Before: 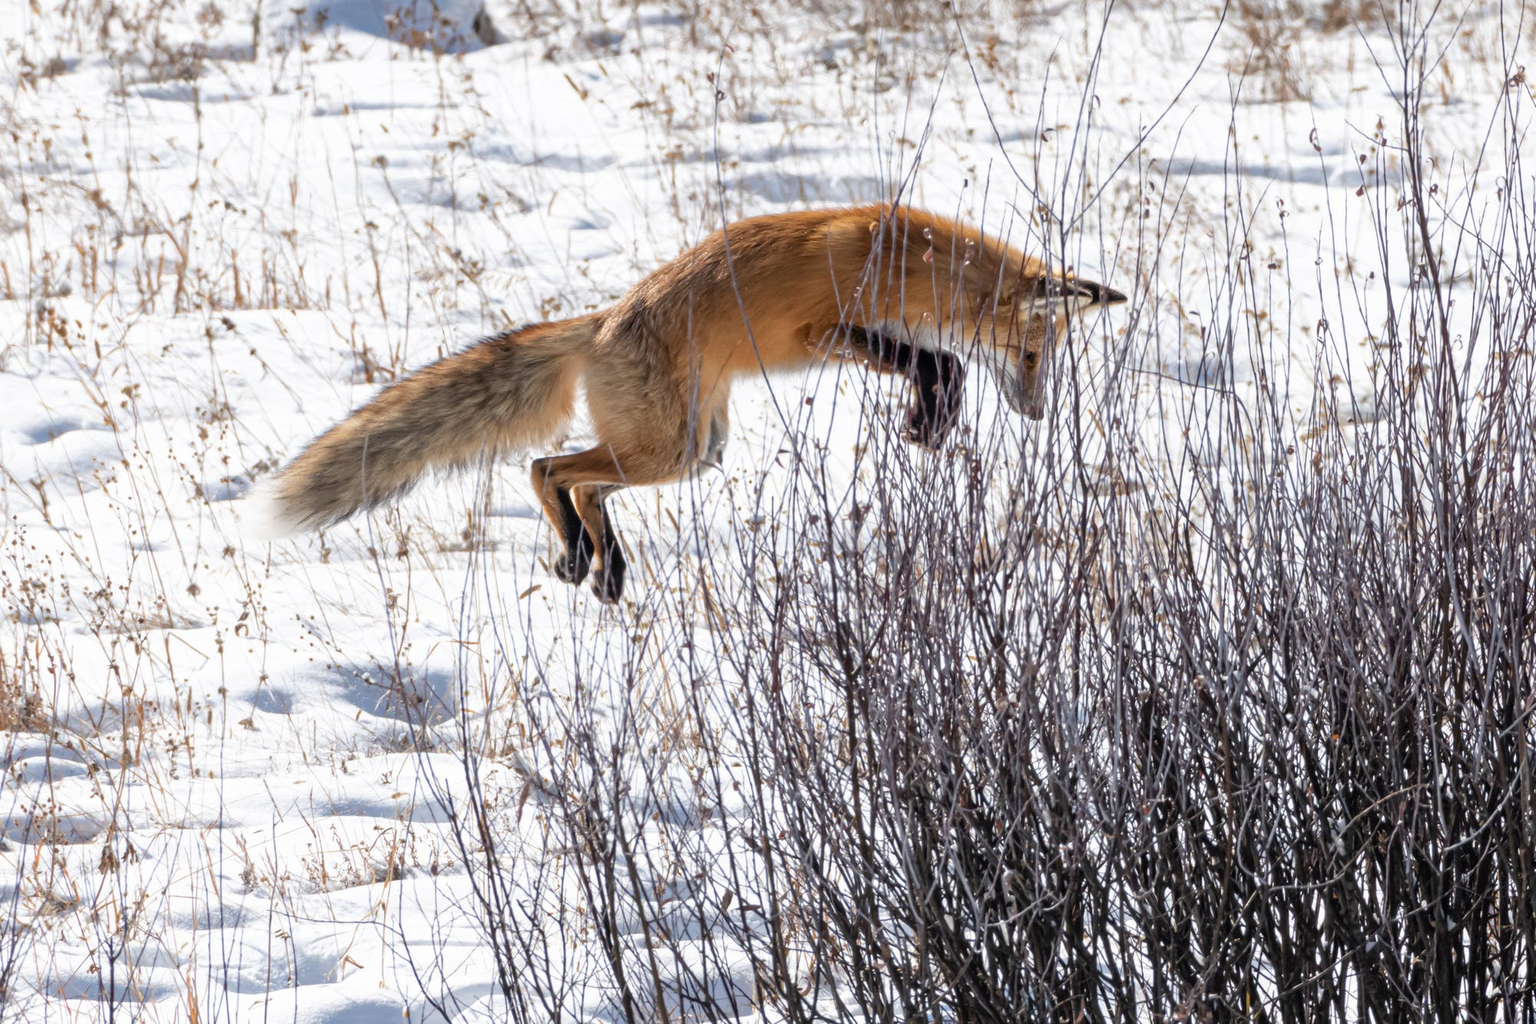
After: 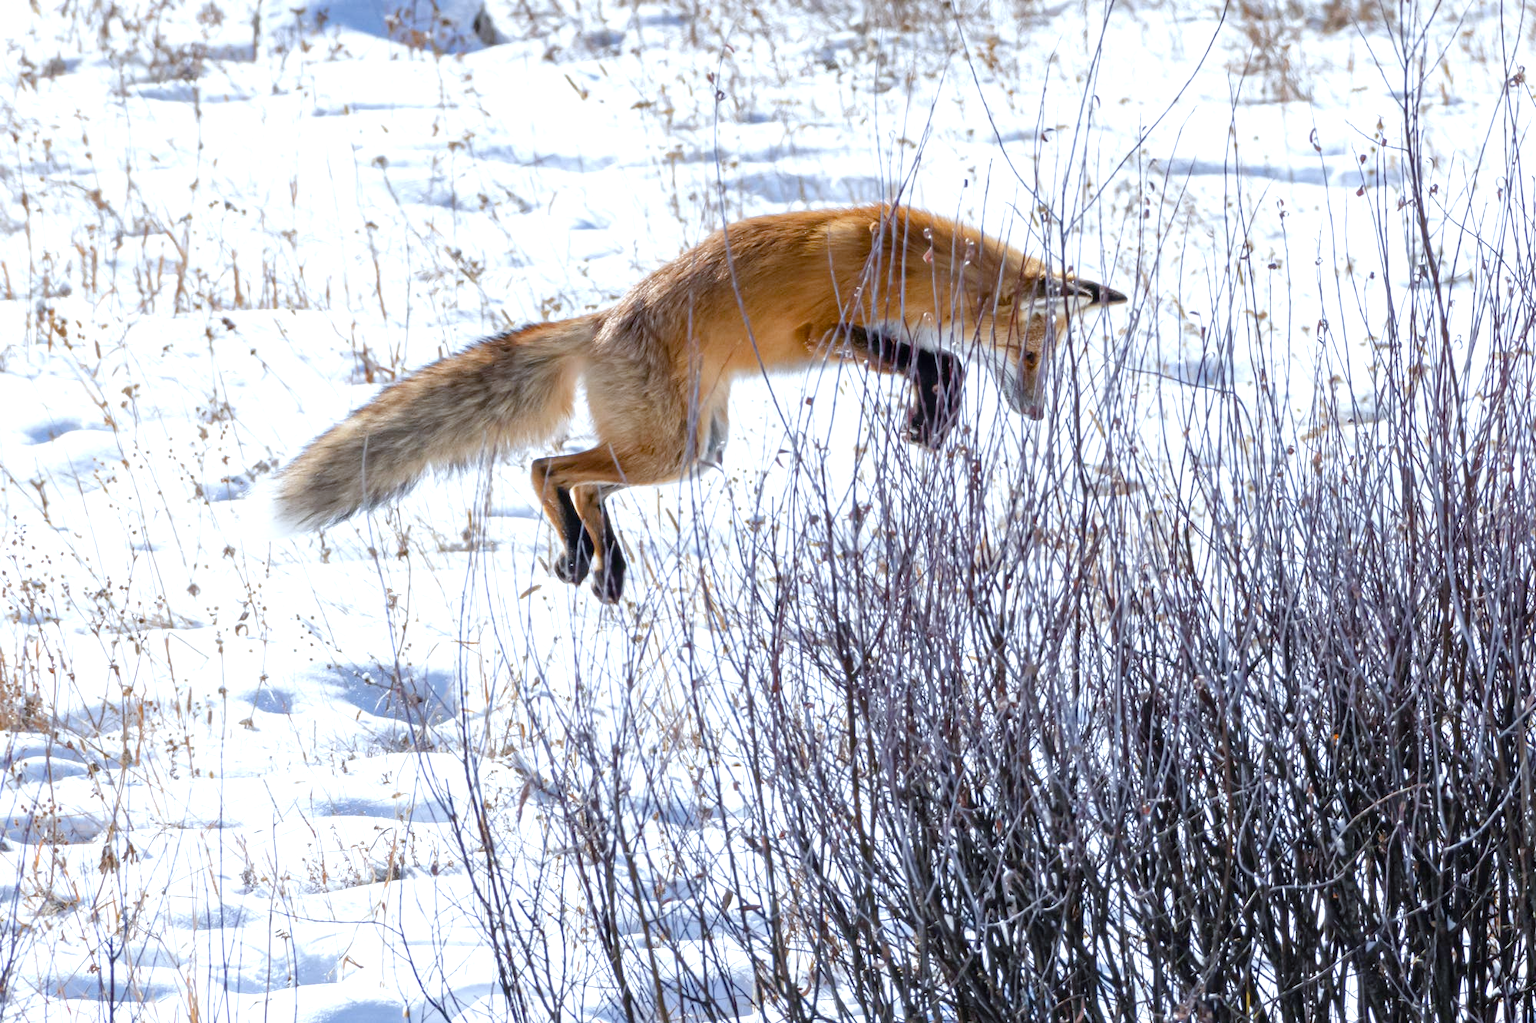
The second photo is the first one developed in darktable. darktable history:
white balance: red 0.924, blue 1.095
color balance rgb: perceptual saturation grading › global saturation 20%, perceptual saturation grading › highlights -50%, perceptual saturation grading › shadows 30%, perceptual brilliance grading › global brilliance 10%, perceptual brilliance grading › shadows 15%
